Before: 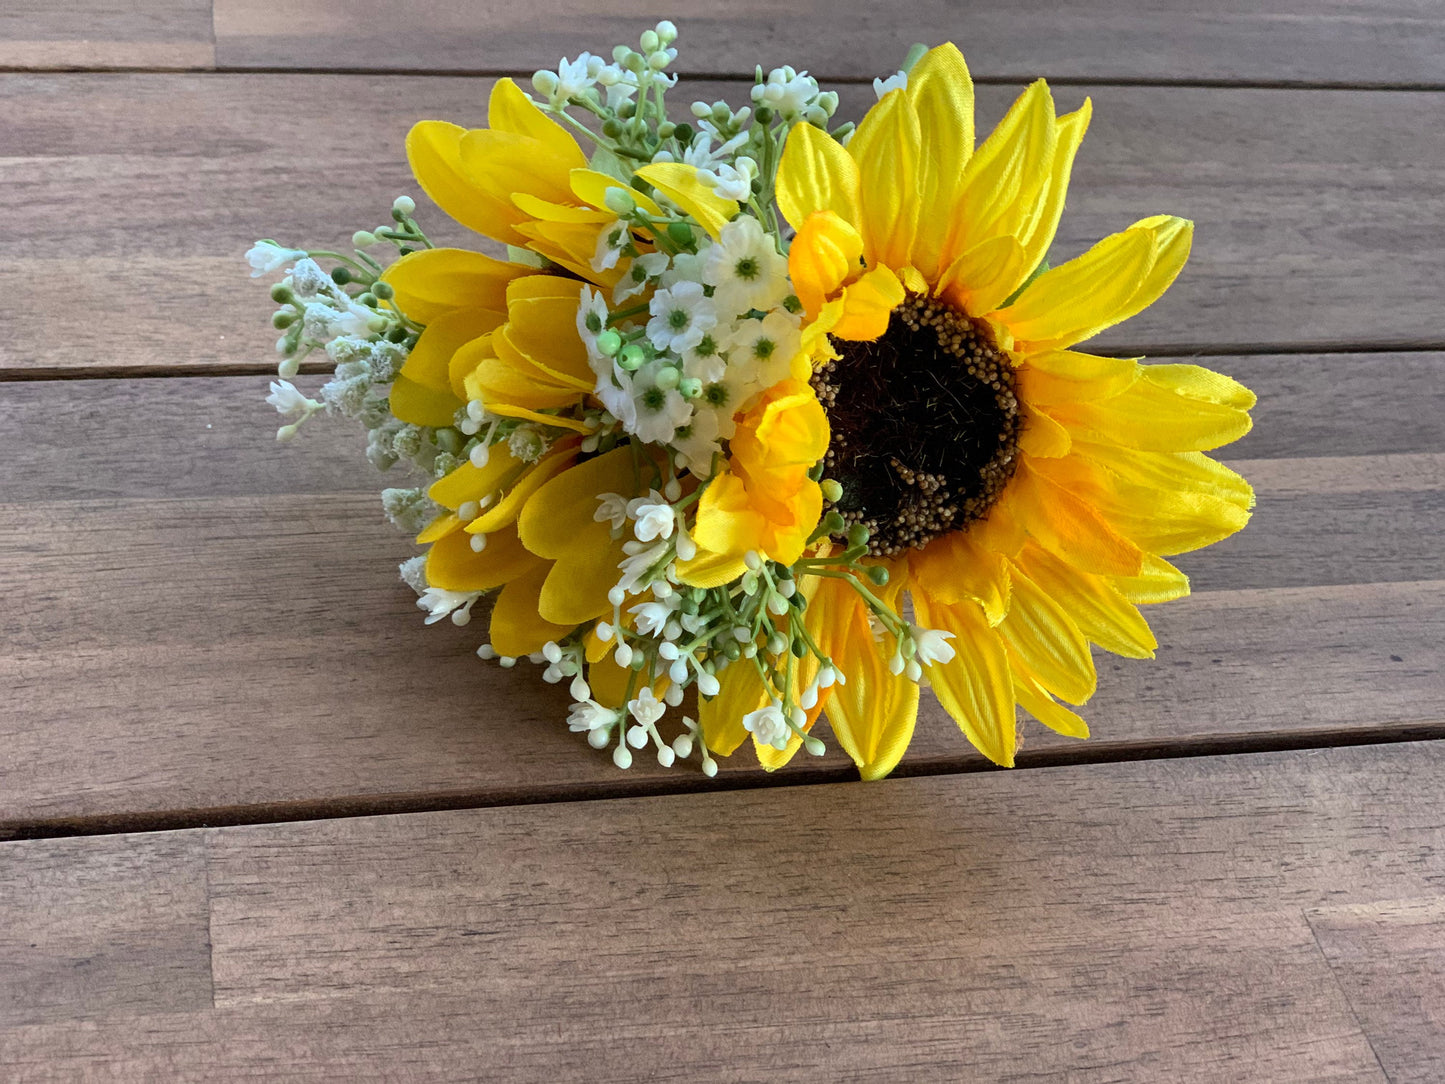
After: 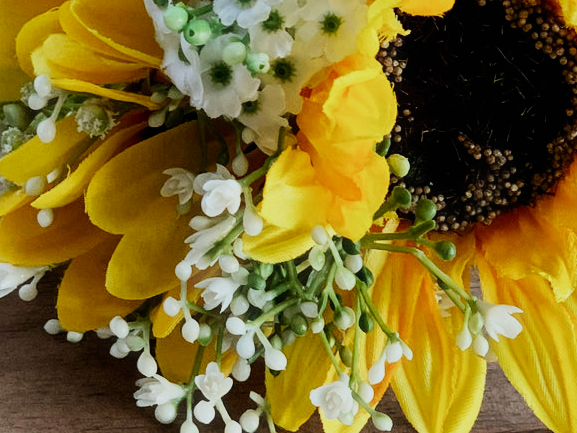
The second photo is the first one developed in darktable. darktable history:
sigmoid: contrast 1.7, skew -0.2, preserve hue 0%, red attenuation 0.1, red rotation 0.035, green attenuation 0.1, green rotation -0.017, blue attenuation 0.15, blue rotation -0.052, base primaries Rec2020
haze removal: strength -0.1, adaptive false
crop: left 30%, top 30%, right 30%, bottom 30%
